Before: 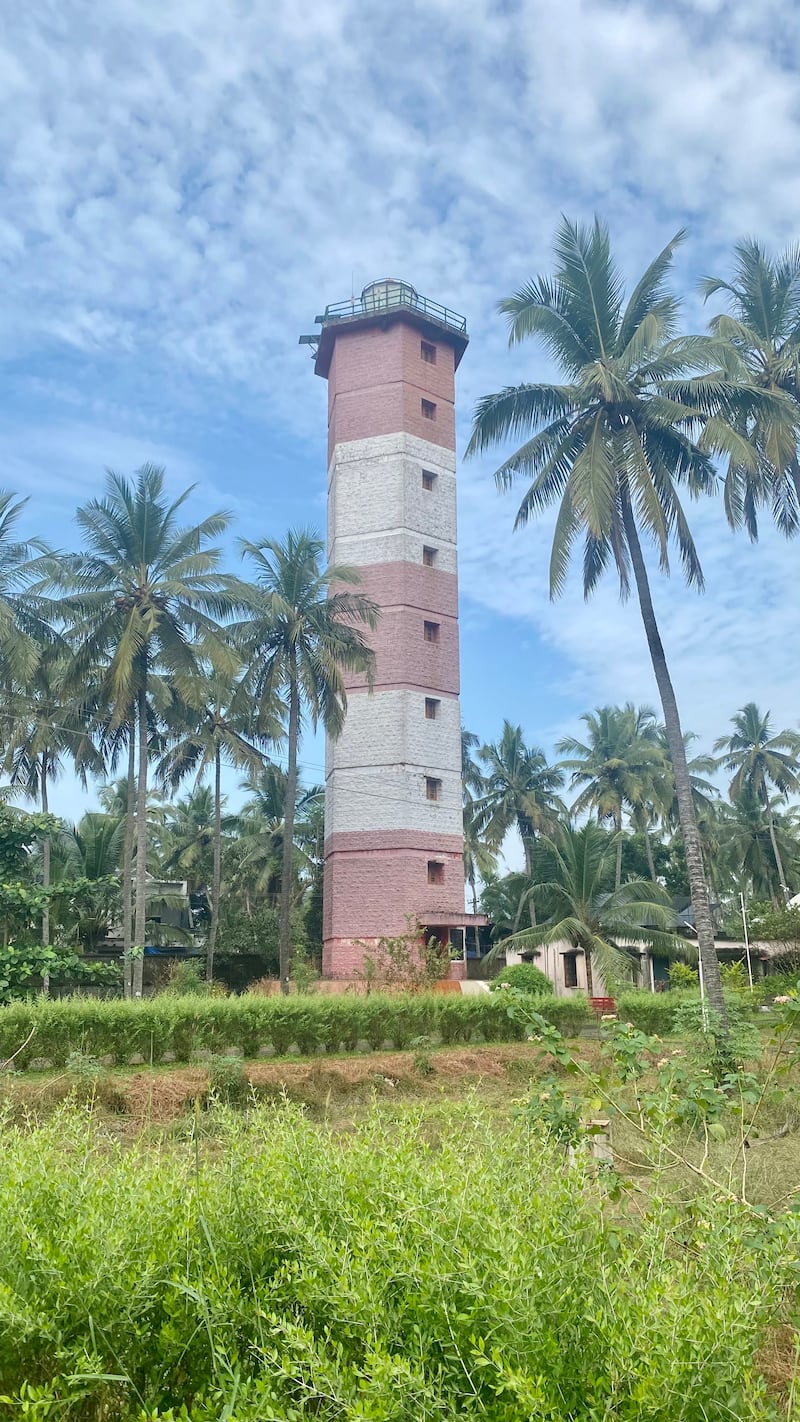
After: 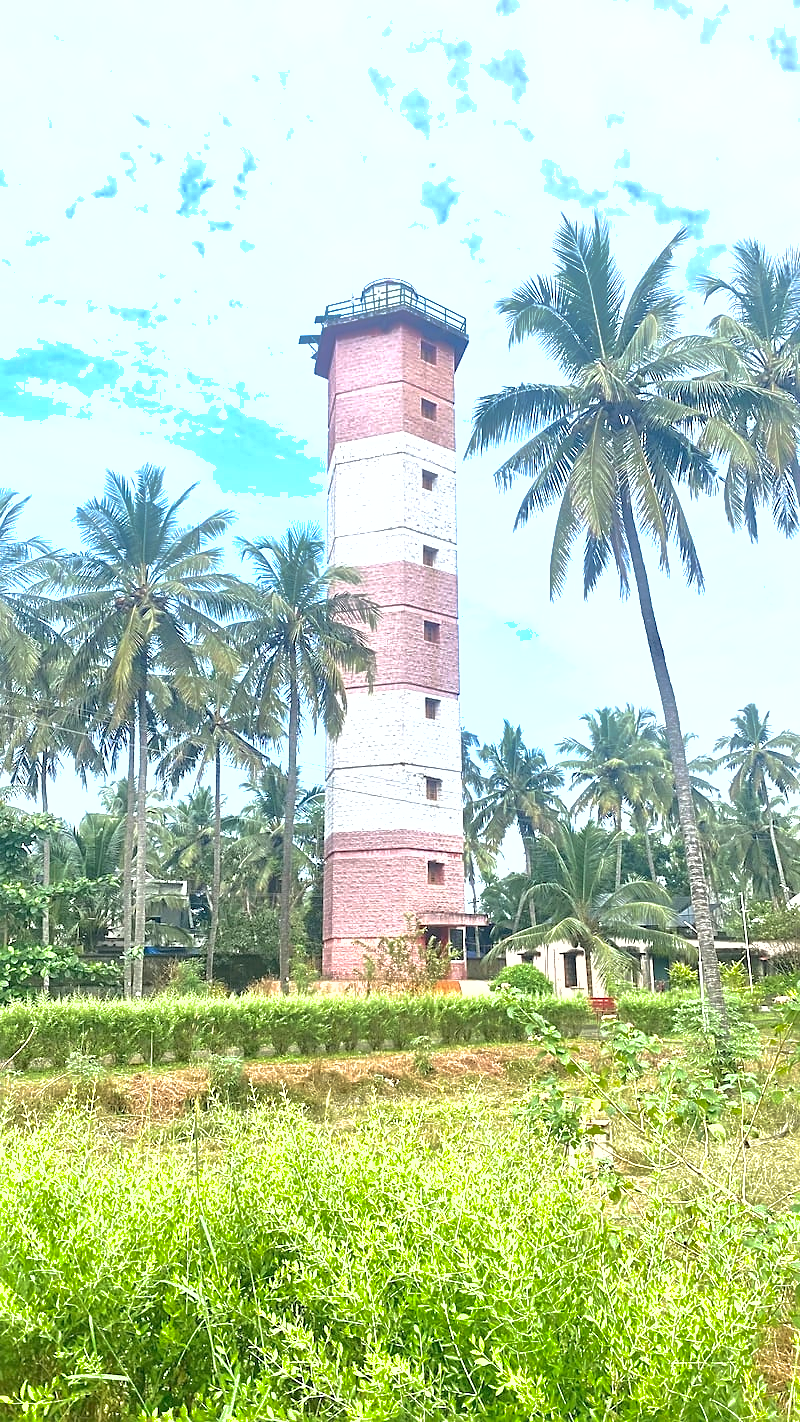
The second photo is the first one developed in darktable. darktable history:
shadows and highlights: on, module defaults
sharpen: on, module defaults
exposure: black level correction 0, exposure 1.2 EV, compensate highlight preservation false
